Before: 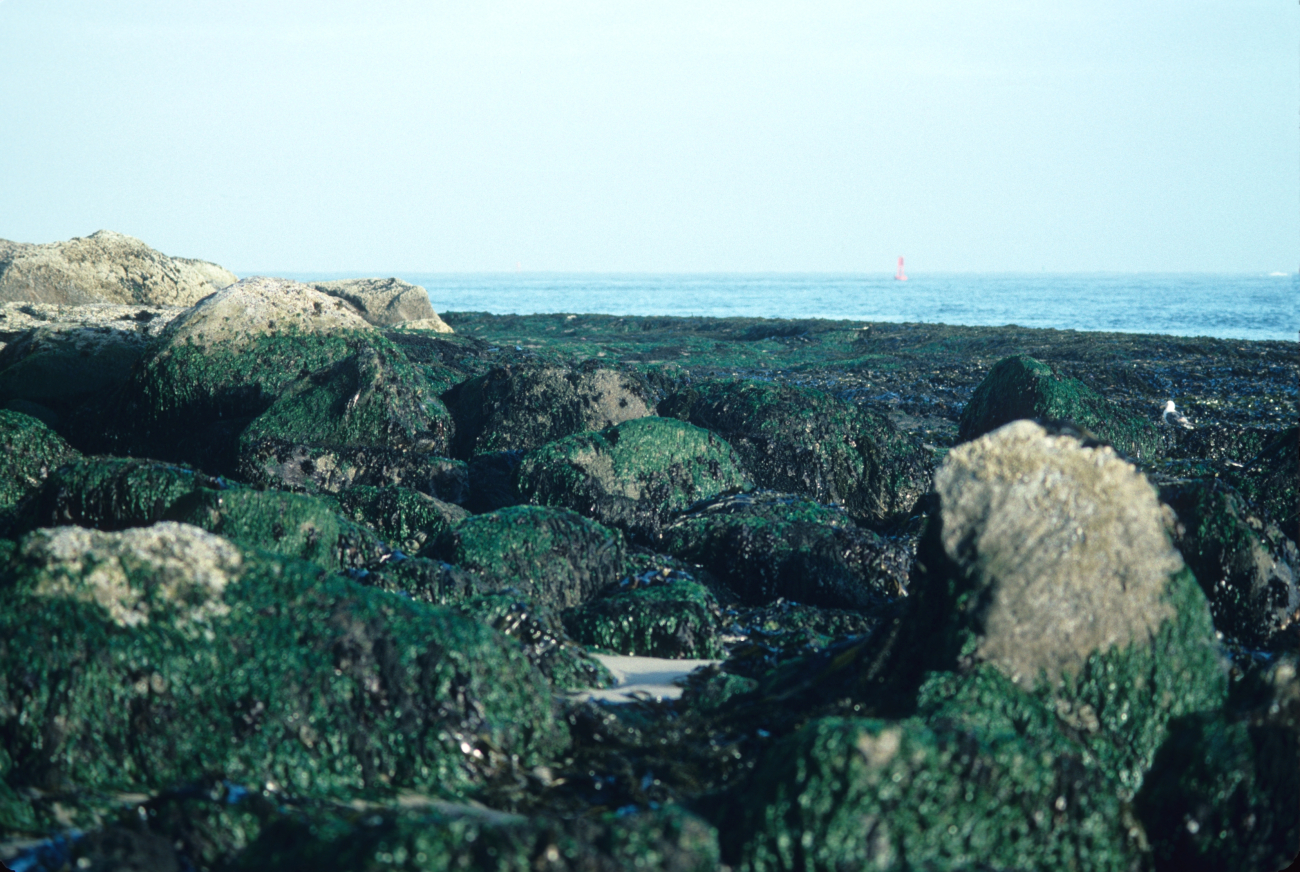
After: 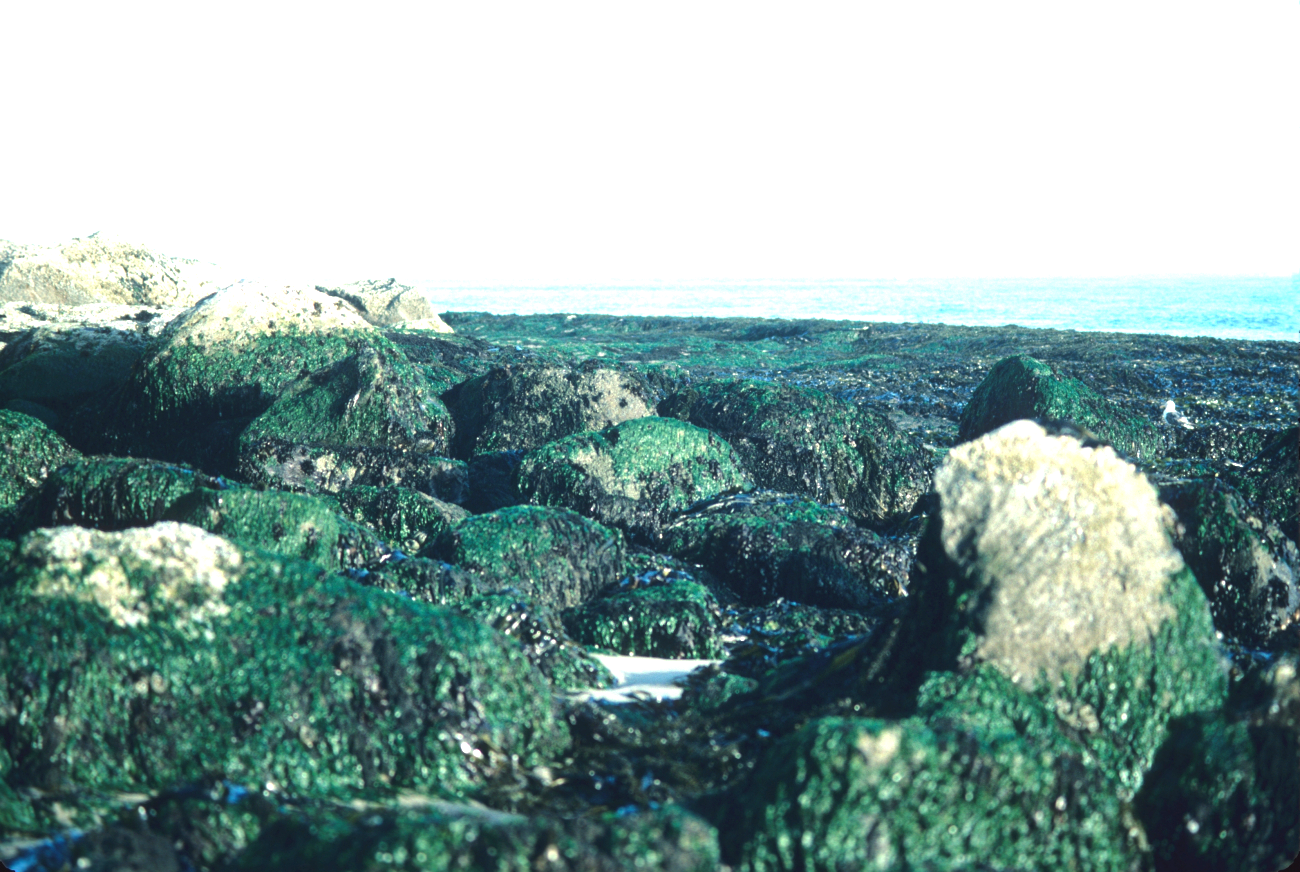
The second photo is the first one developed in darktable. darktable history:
exposure: black level correction 0, exposure 1.2 EV, compensate exposure bias true, compensate highlight preservation false
color correction: highlights a* -2.68, highlights b* 2.57
